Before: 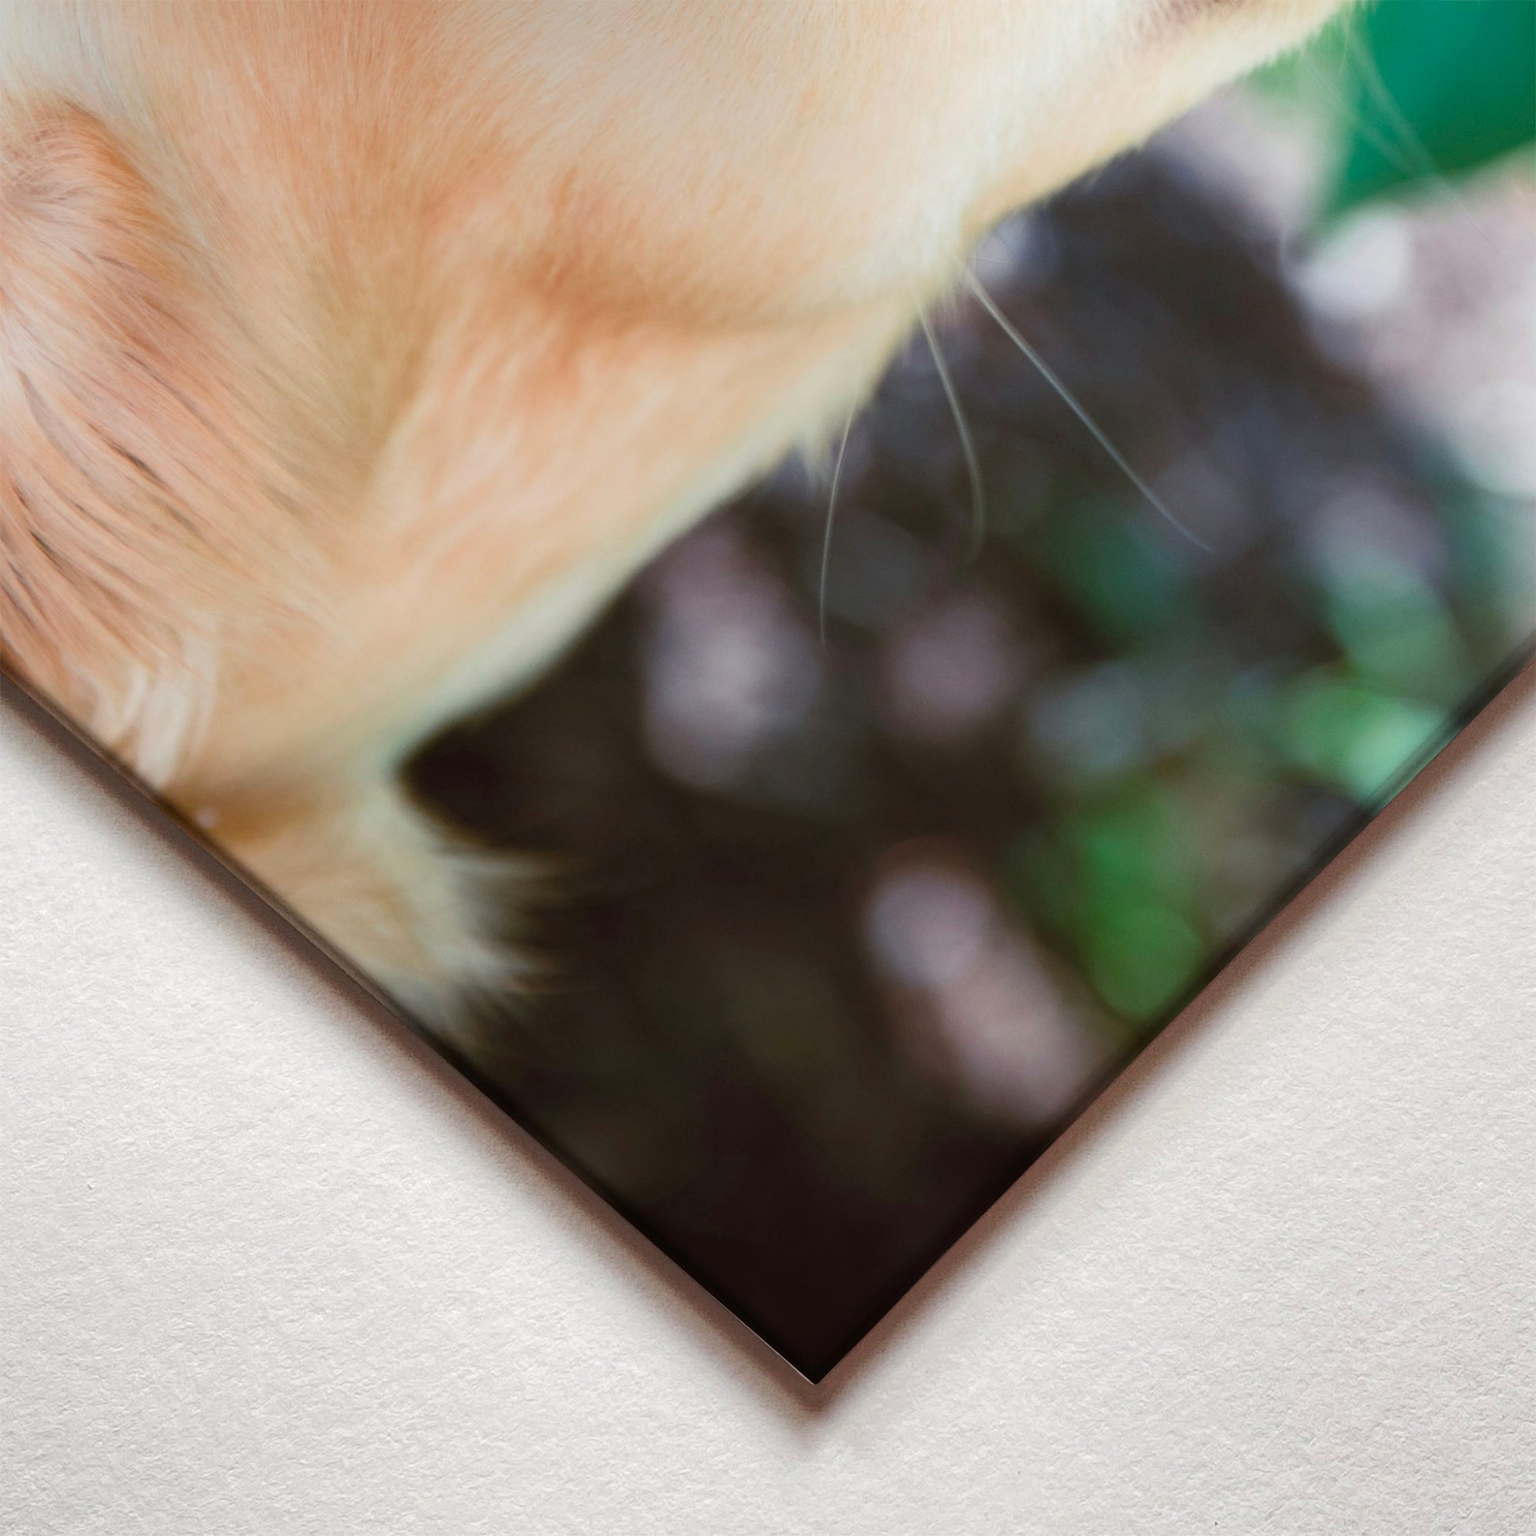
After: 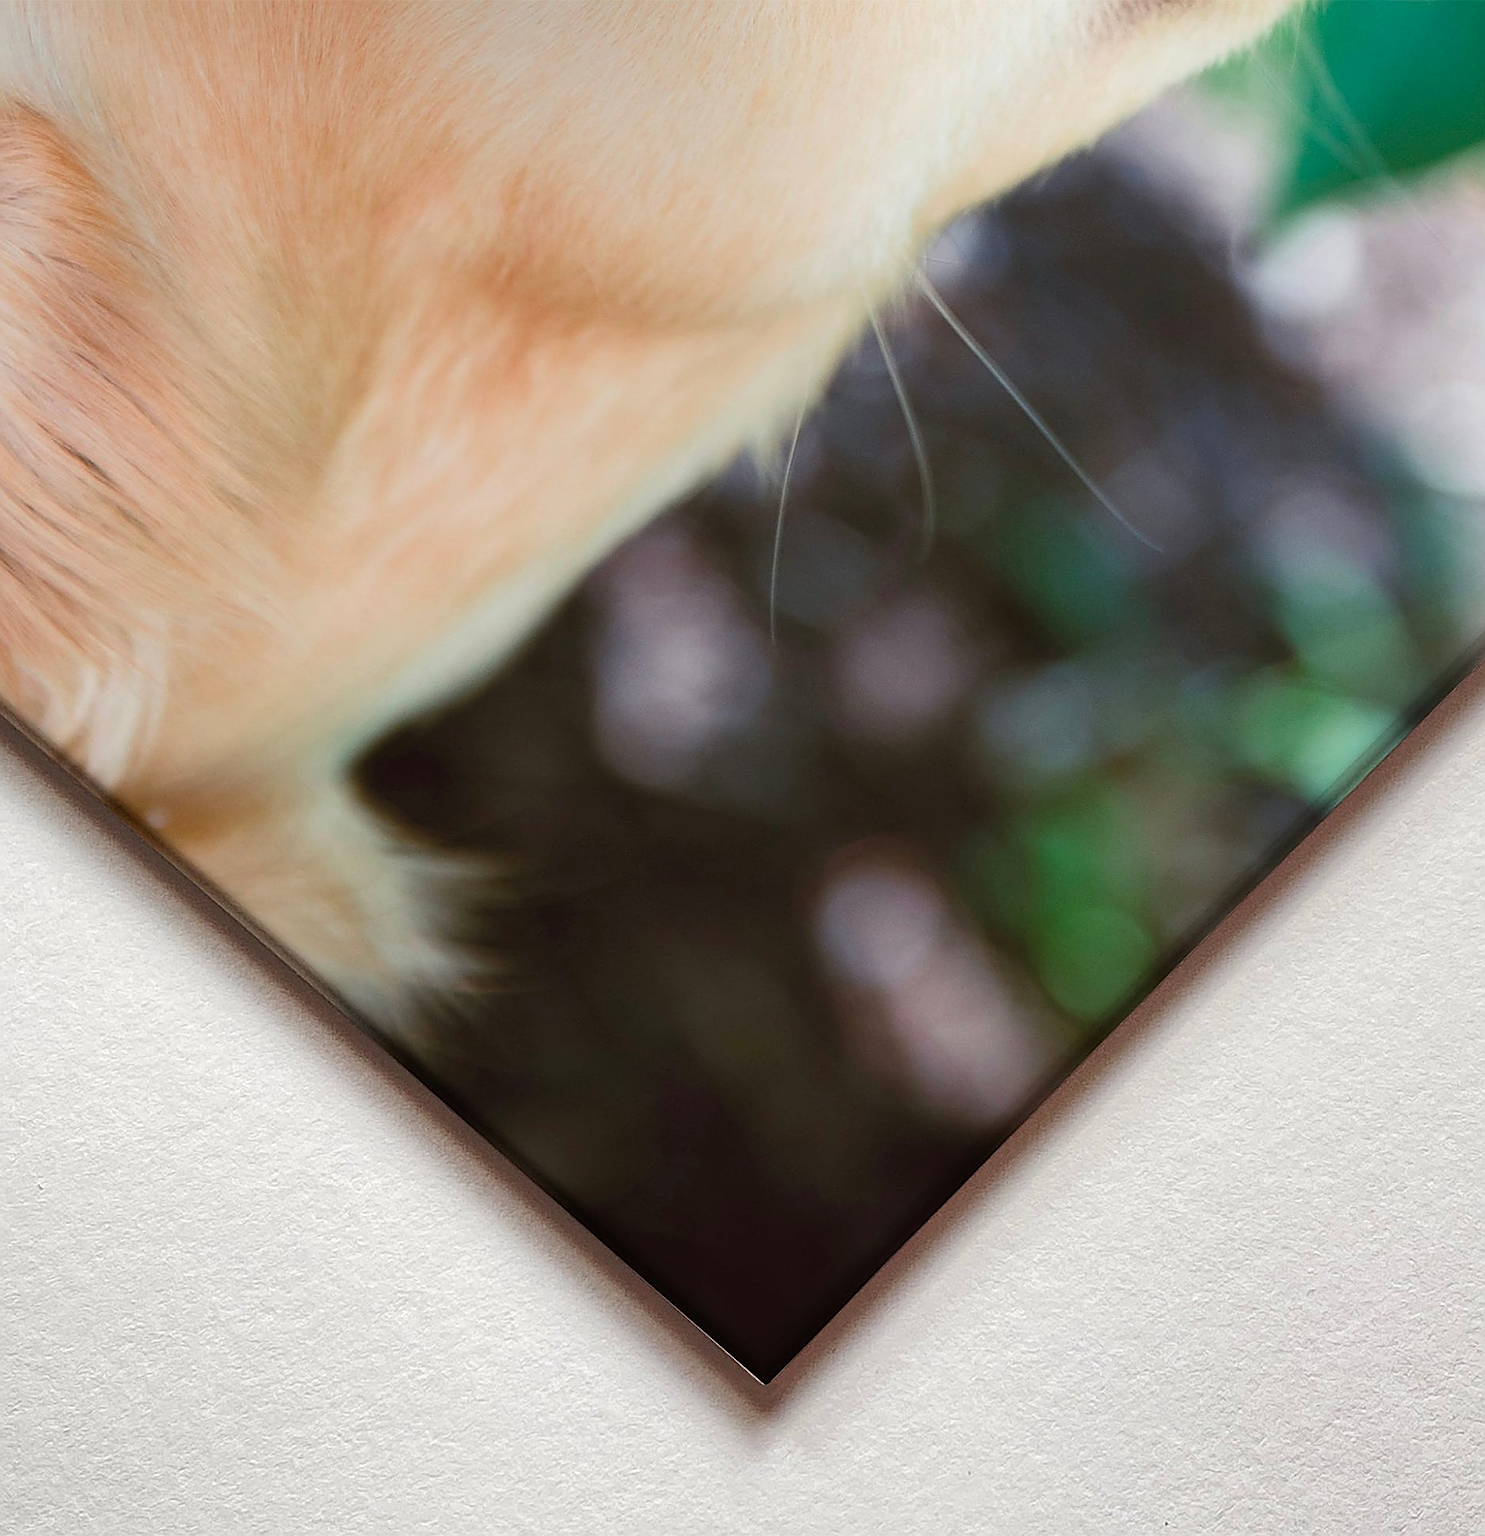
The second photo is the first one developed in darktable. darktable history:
crop and rotate: left 3.238%
sharpen: radius 1.685, amount 1.294
